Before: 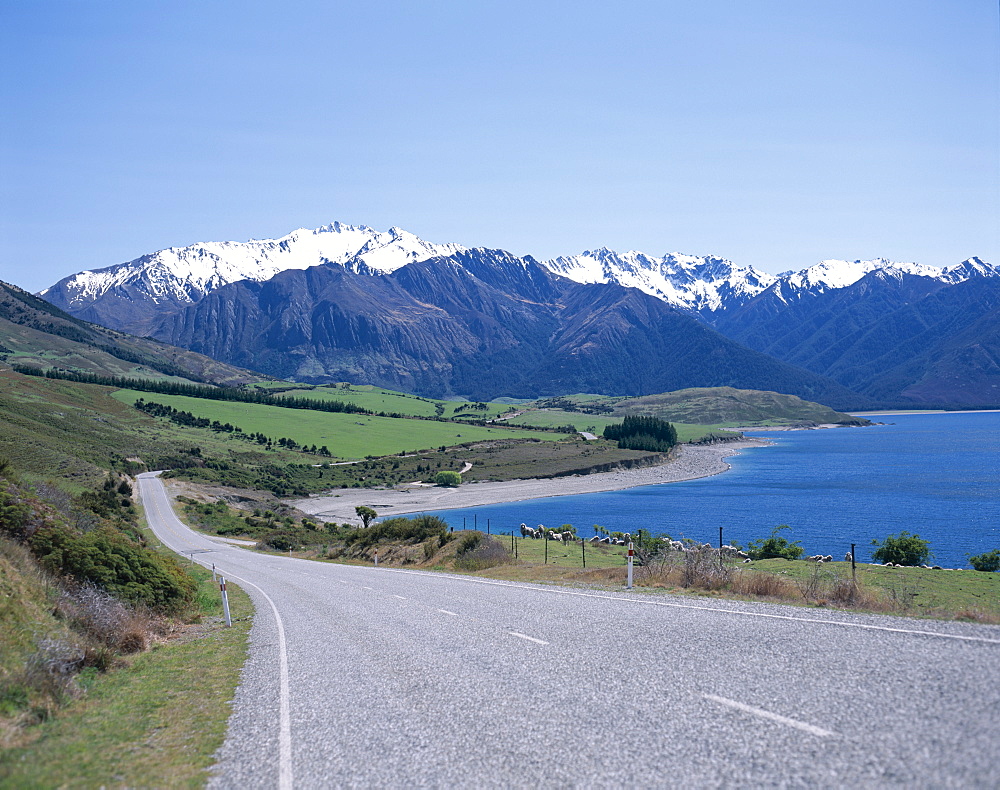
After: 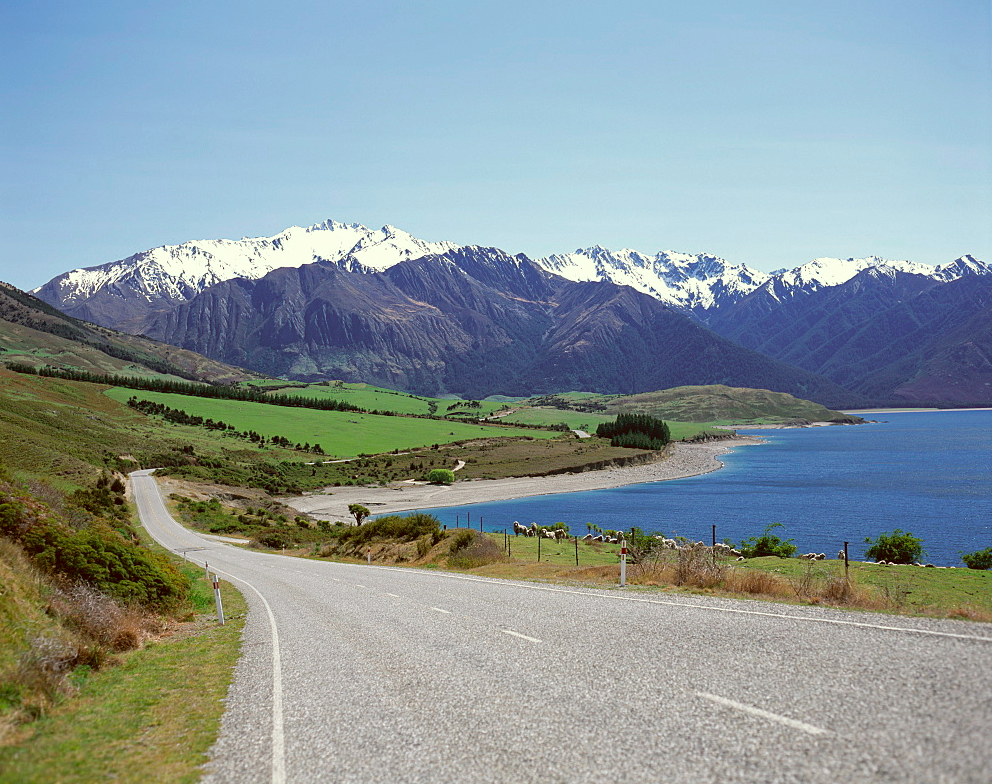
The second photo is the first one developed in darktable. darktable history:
crop and rotate: left 0.771%, top 0.342%, bottom 0.403%
color correction: highlights a* -5.34, highlights b* 9.8, shadows a* 9.34, shadows b* 24.93
